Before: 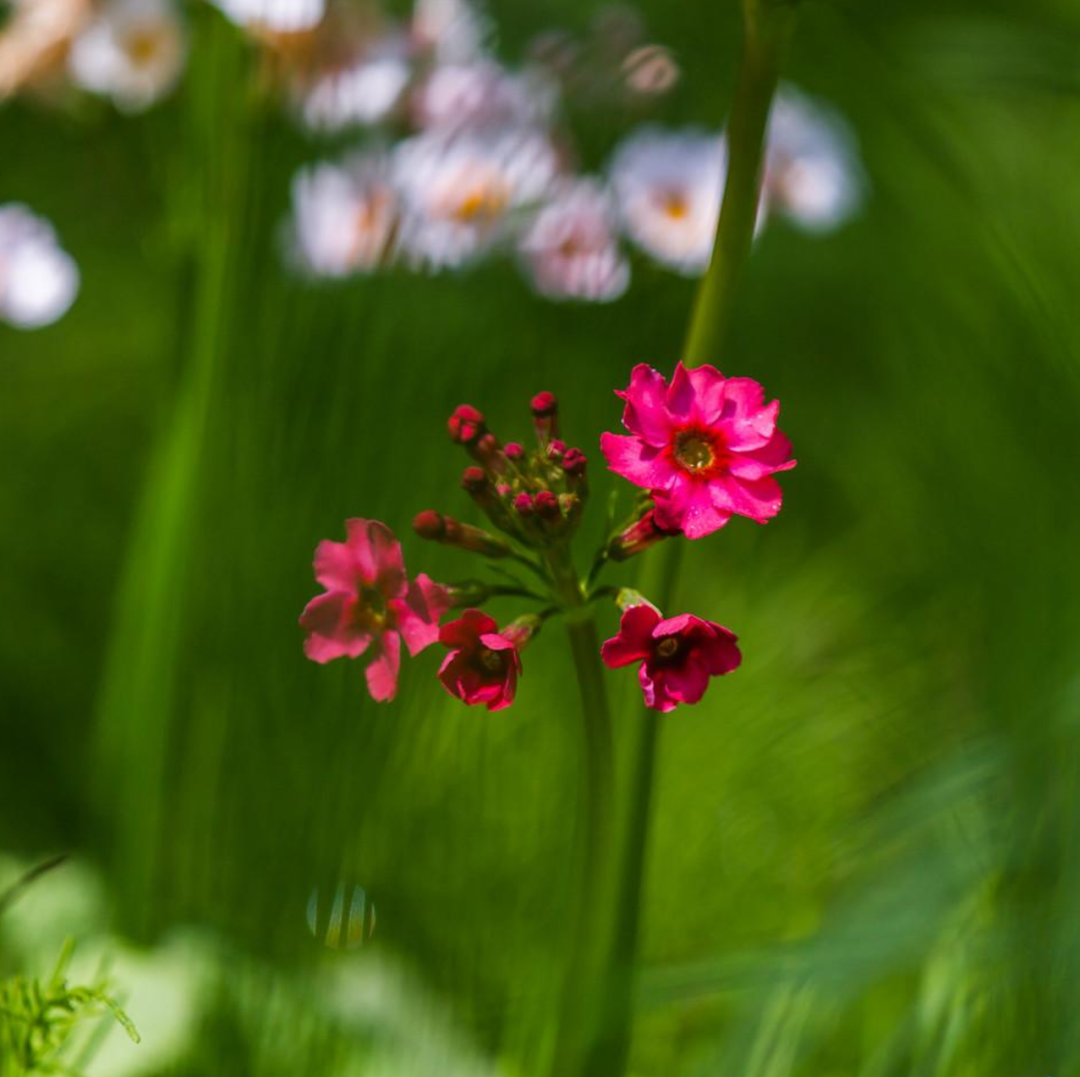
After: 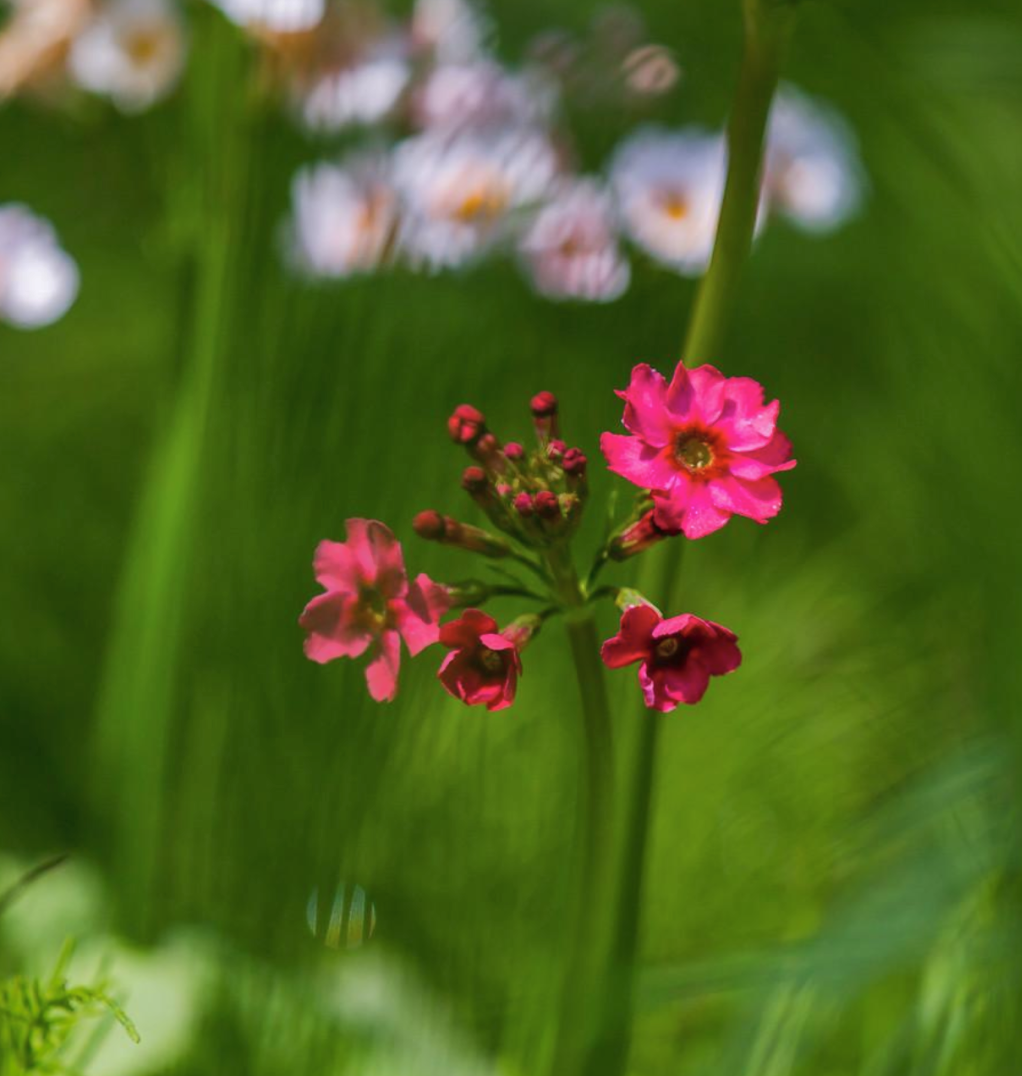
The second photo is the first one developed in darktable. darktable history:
crop and rotate: left 0%, right 5.312%
color zones: curves: ch1 [(0, 0.469) (0.01, 0.469) (0.12, 0.446) (0.248, 0.469) (0.5, 0.5) (0.748, 0.5) (0.99, 0.469) (1, 0.469)]
shadows and highlights: on, module defaults
